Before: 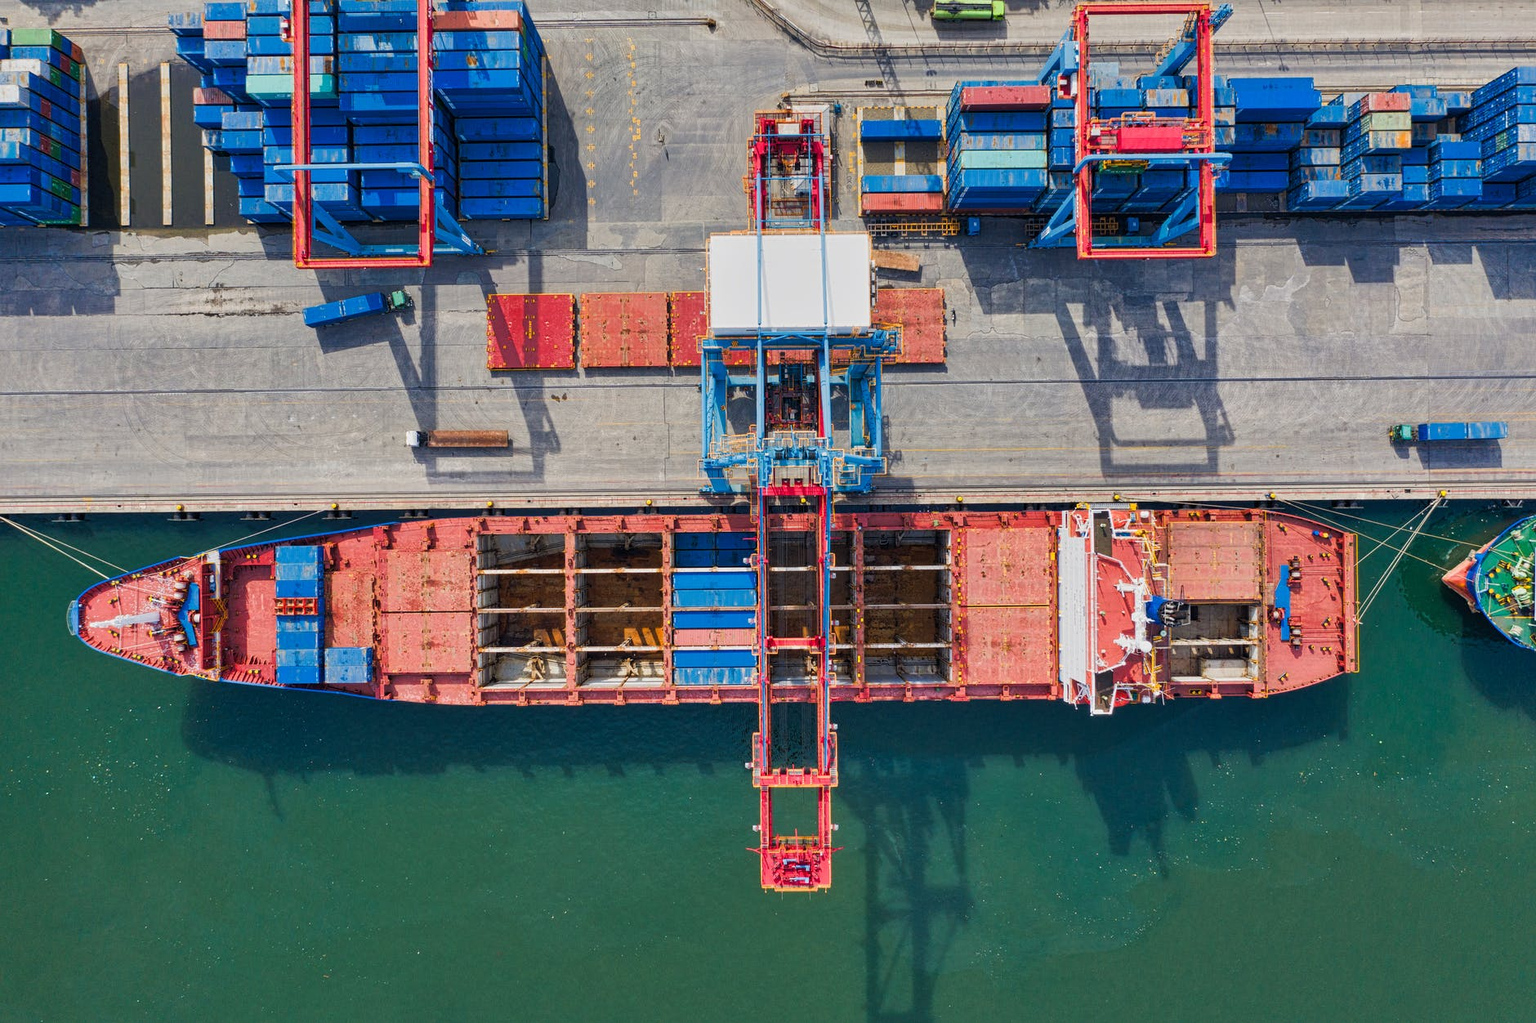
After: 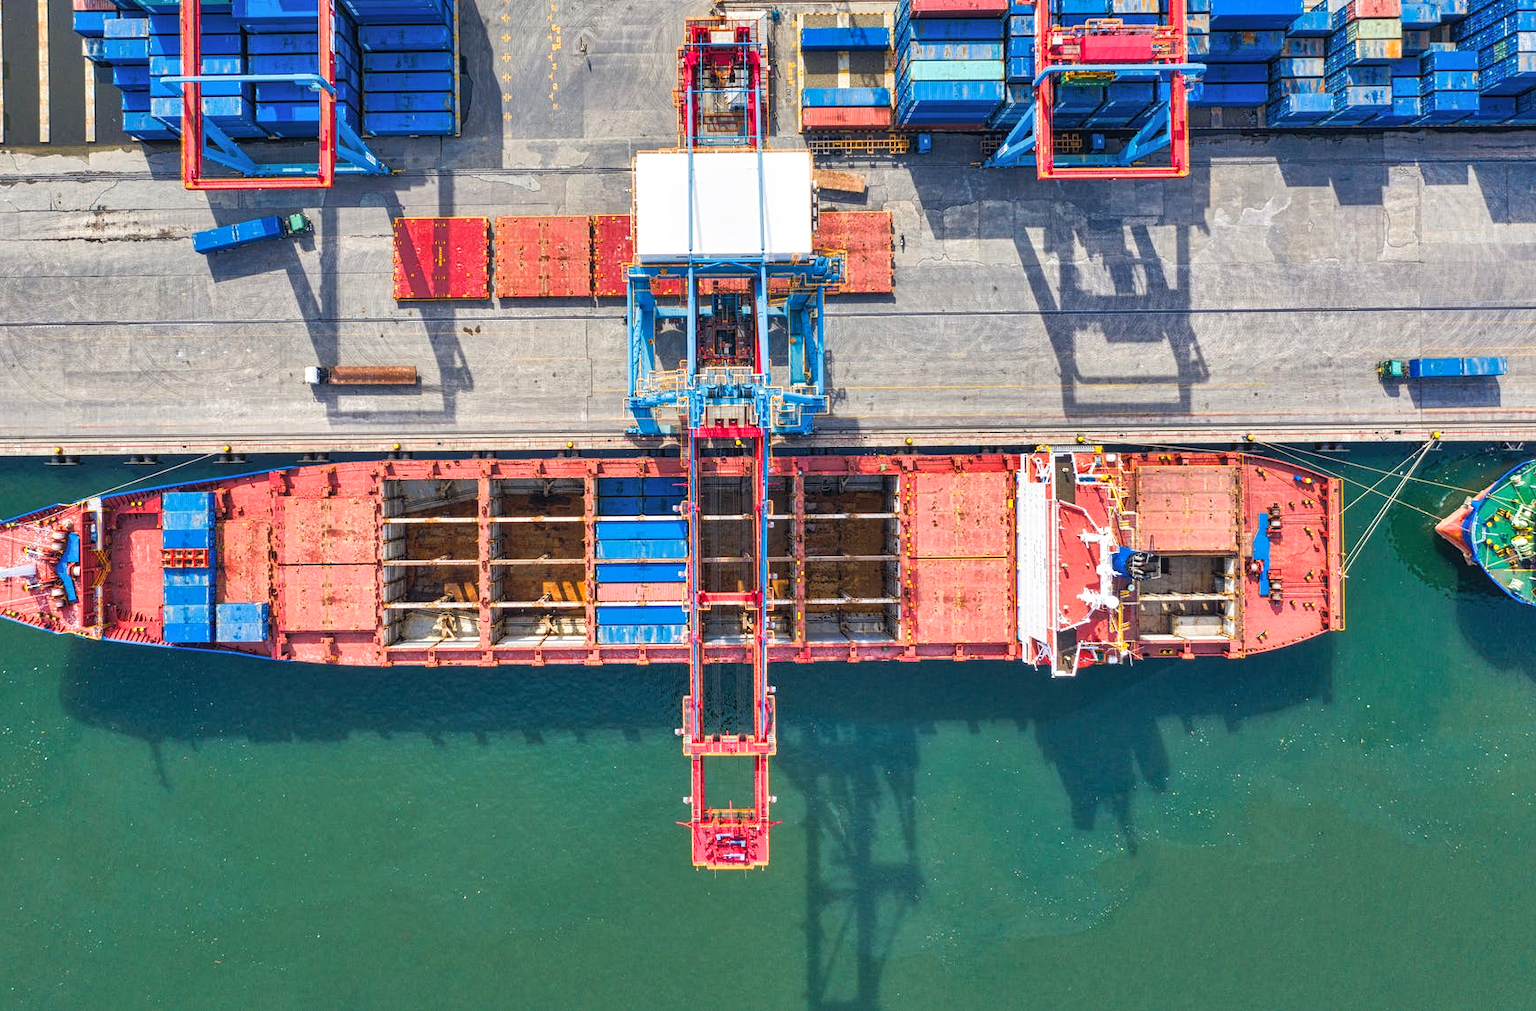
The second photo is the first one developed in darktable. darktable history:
exposure: exposure 0.571 EV, compensate highlight preservation false
crop and rotate: left 8.32%, top 9.314%
shadows and highlights: shadows 61.13, soften with gaussian
local contrast: detail 110%
